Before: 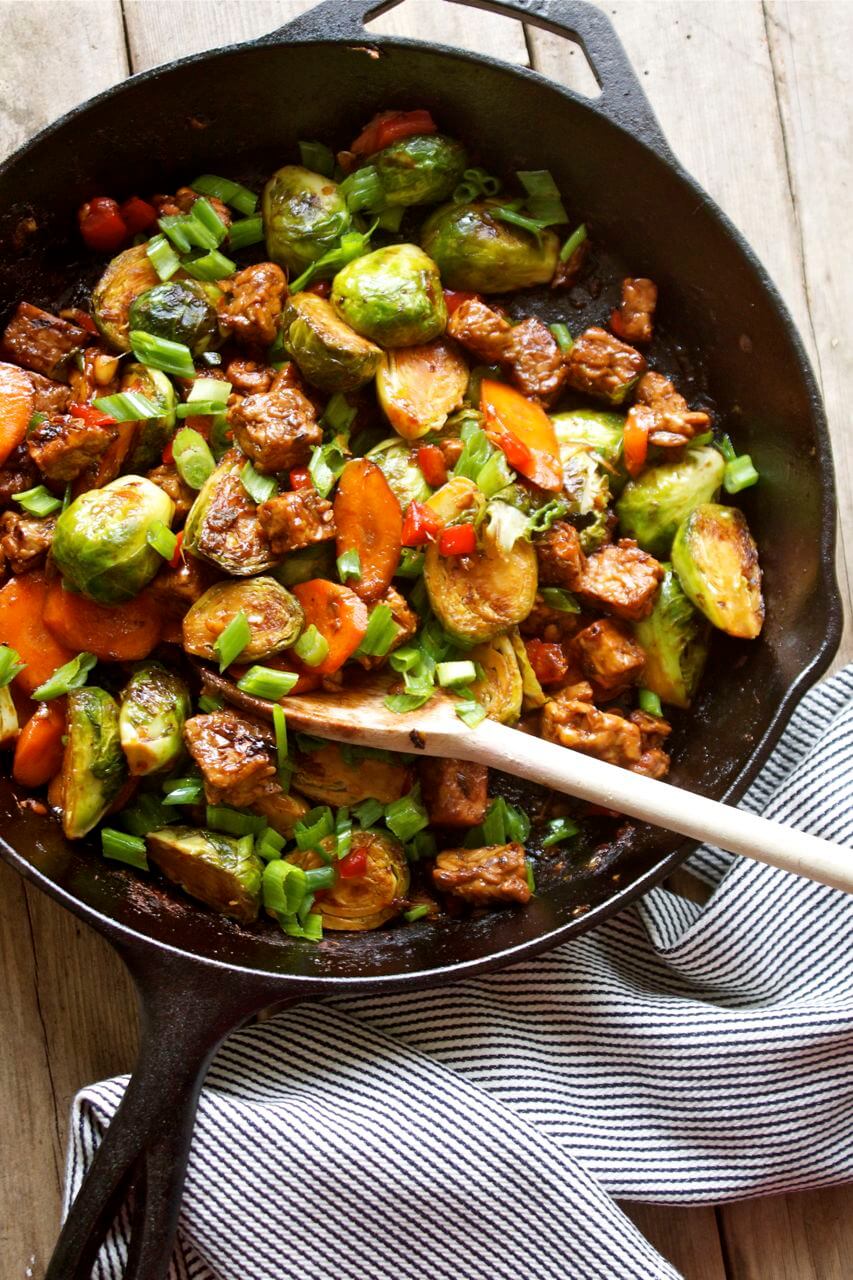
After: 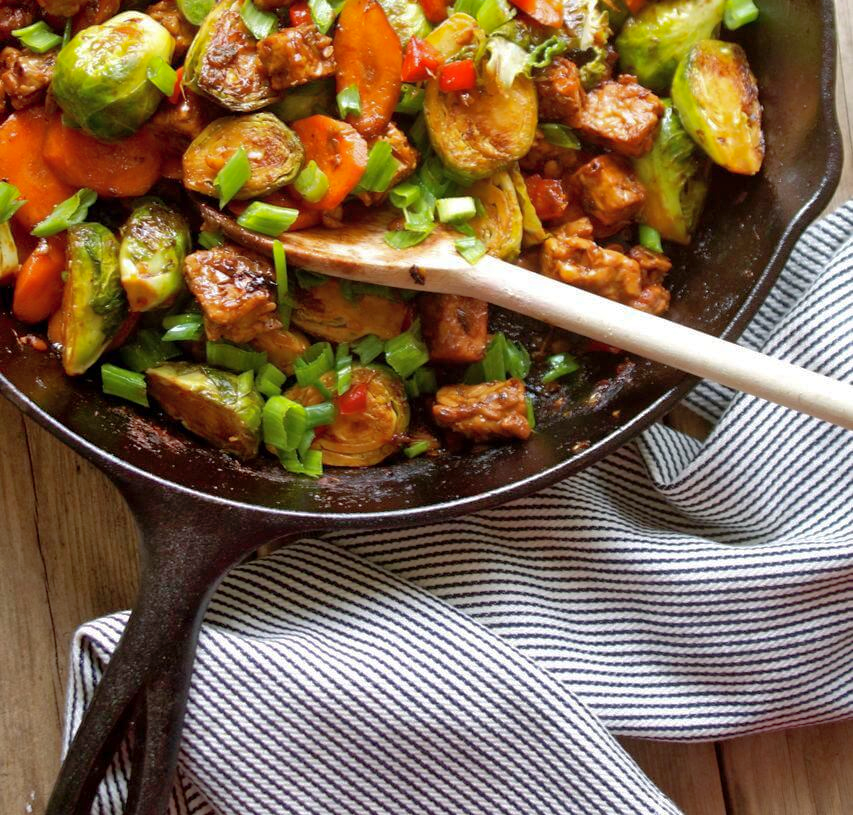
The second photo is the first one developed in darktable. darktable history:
shadows and highlights: on, module defaults
crop and rotate: top 36.269%
